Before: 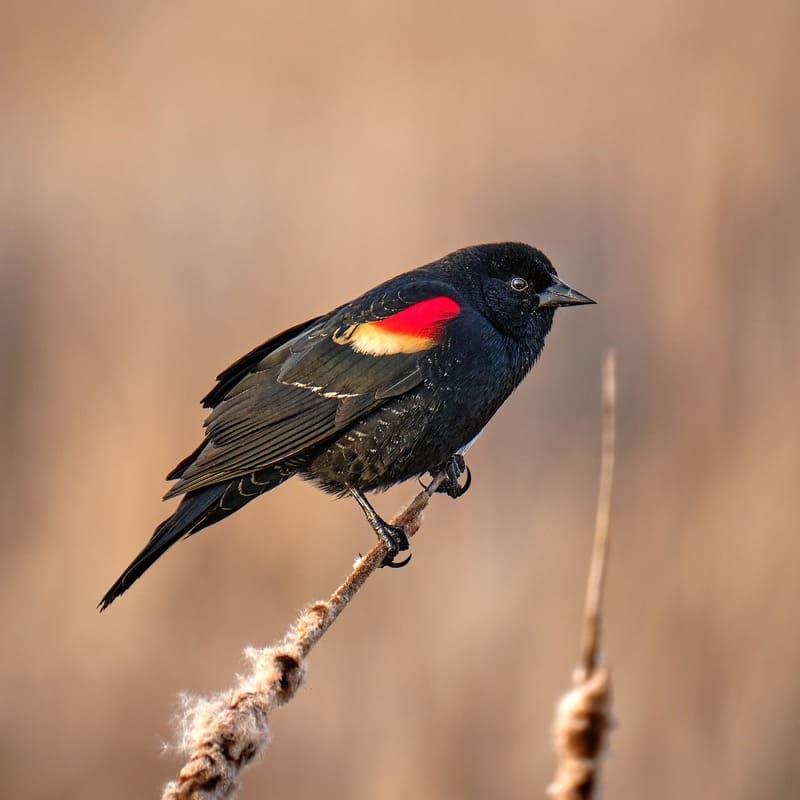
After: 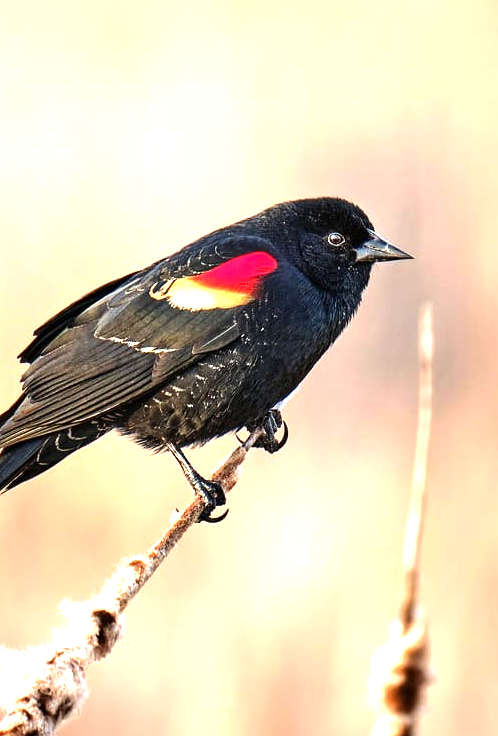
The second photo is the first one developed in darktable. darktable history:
exposure: exposure 1.001 EV, compensate highlight preservation false
crop and rotate: left 23.09%, top 5.646%, right 14.566%, bottom 2.333%
tone equalizer: -8 EV -0.718 EV, -7 EV -0.736 EV, -6 EV -0.633 EV, -5 EV -0.405 EV, -3 EV 0.383 EV, -2 EV 0.6 EV, -1 EV 0.699 EV, +0 EV 0.748 EV, edges refinement/feathering 500, mask exposure compensation -1.57 EV, preserve details guided filter
